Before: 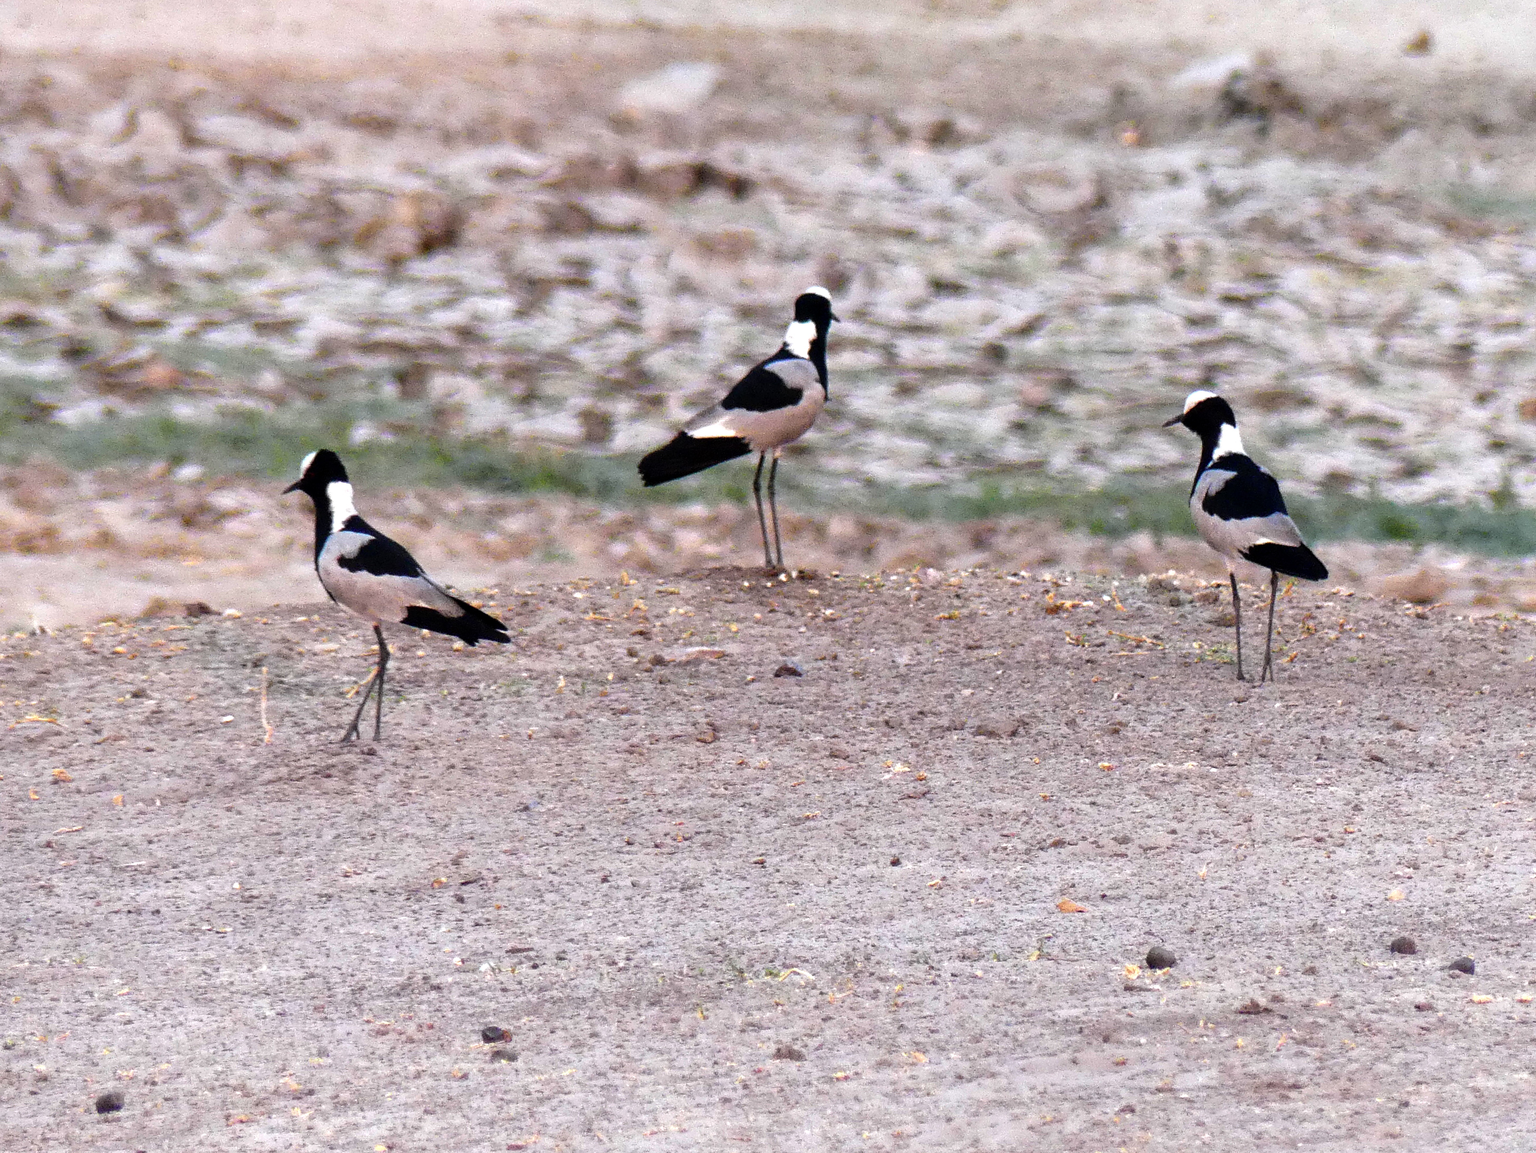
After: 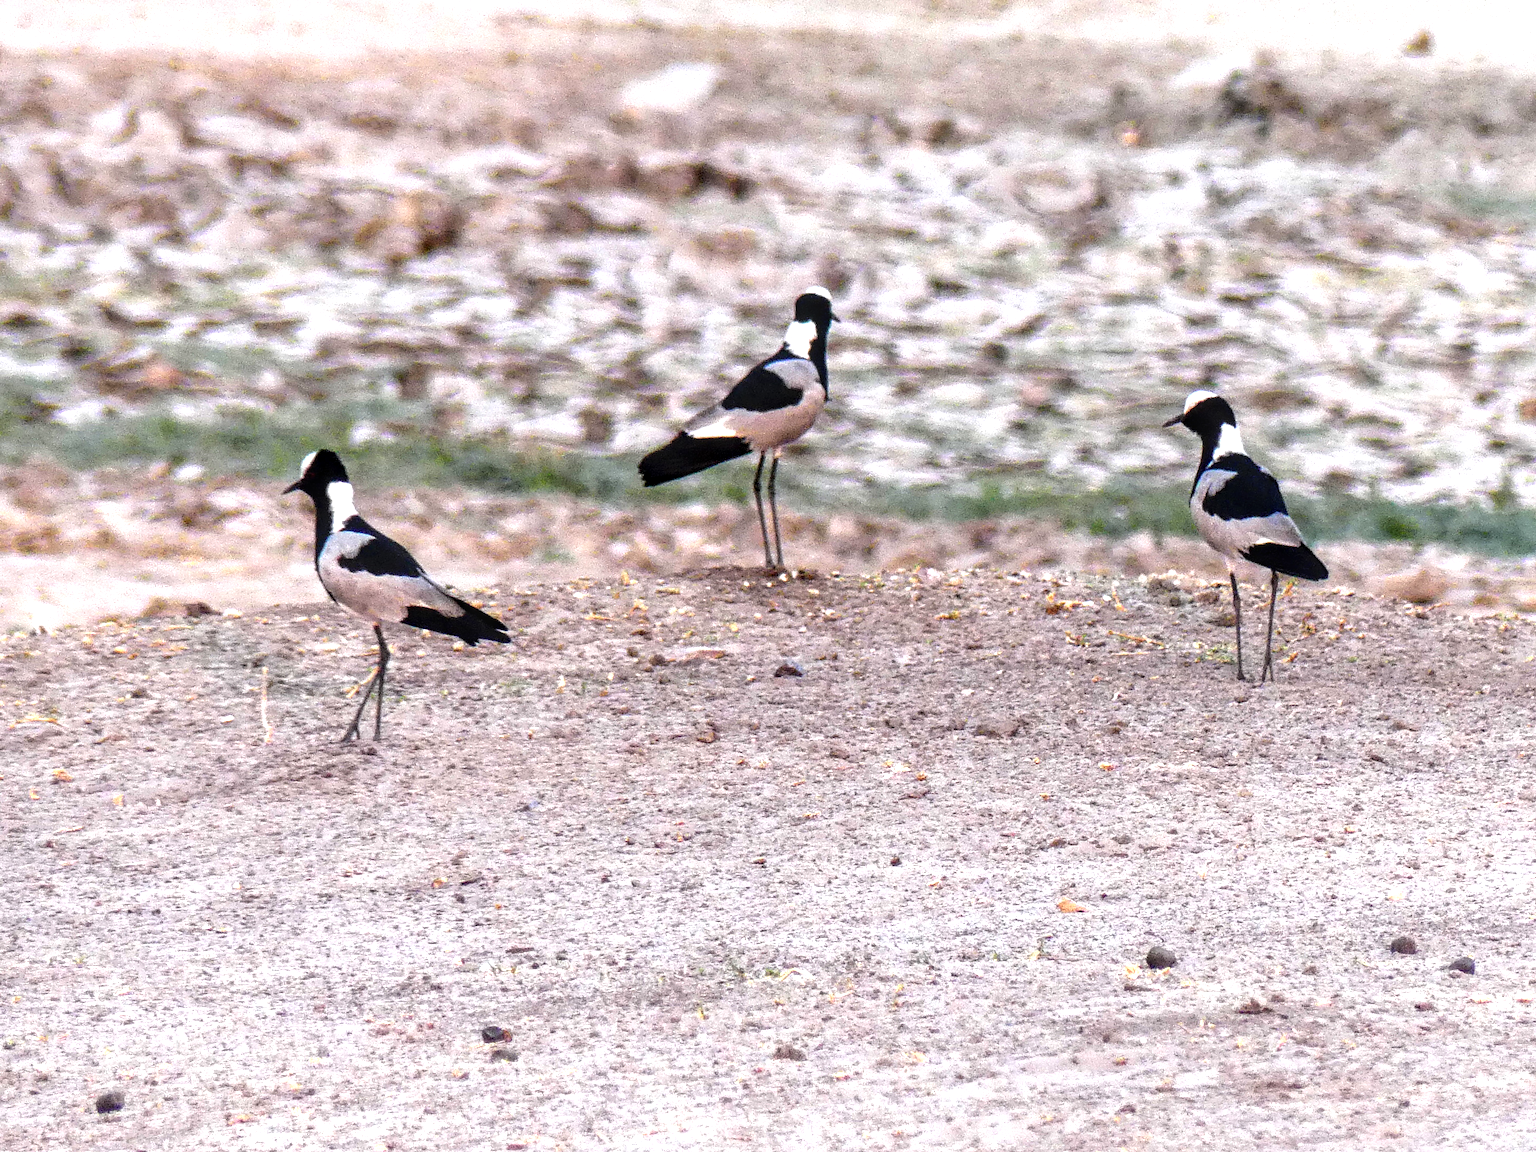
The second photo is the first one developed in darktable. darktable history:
exposure: black level correction 0, exposure 0.5 EV, compensate exposure bias true, compensate highlight preservation false
local contrast: detail 130%
